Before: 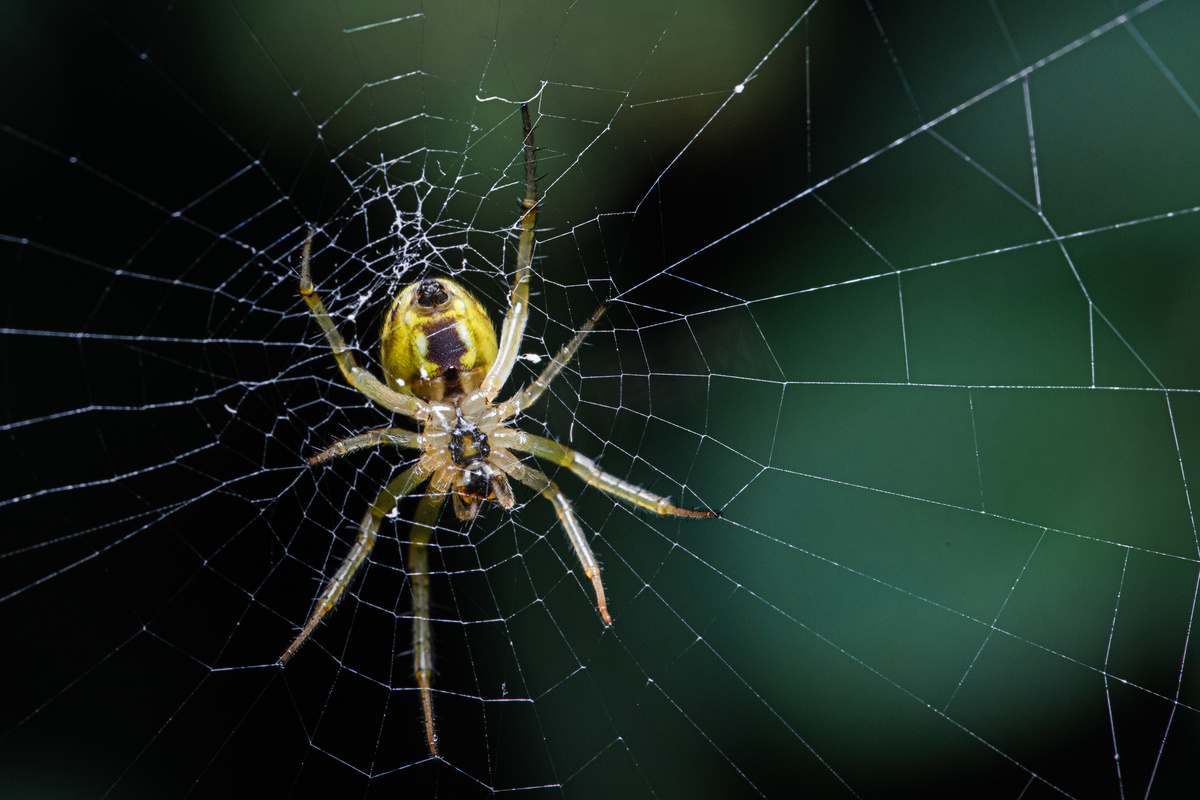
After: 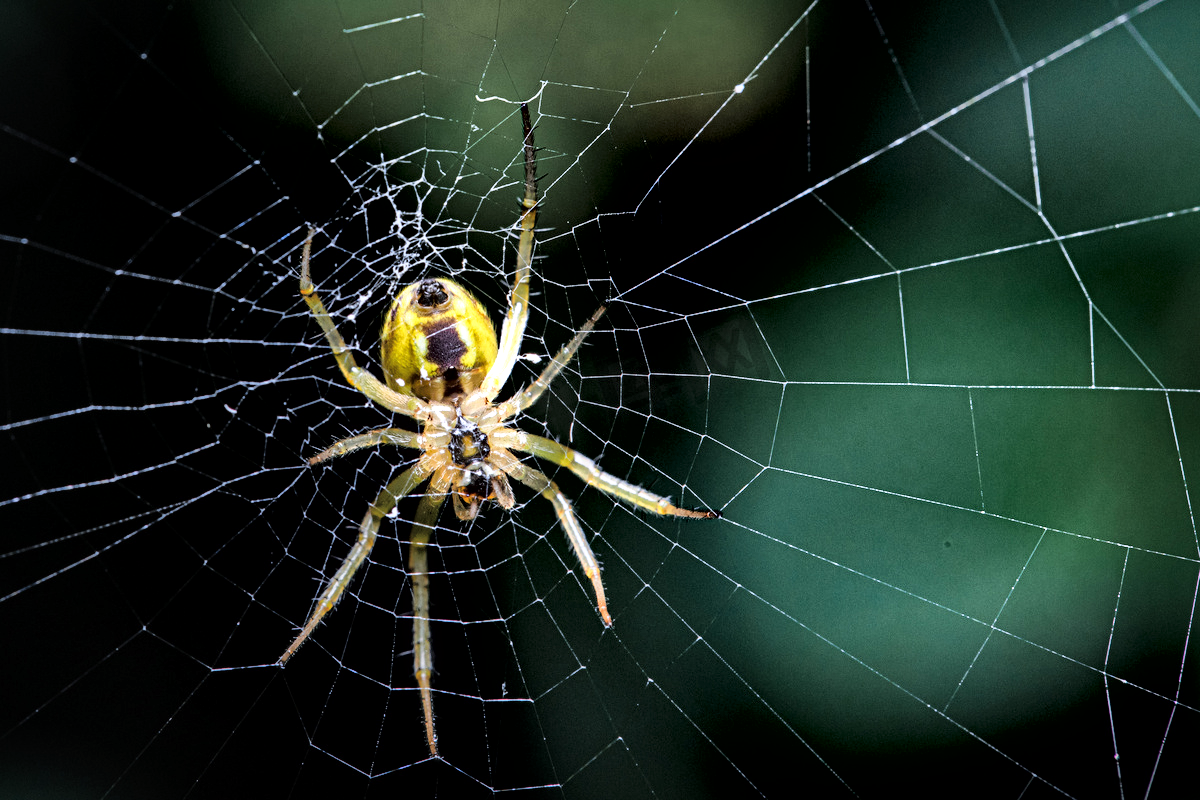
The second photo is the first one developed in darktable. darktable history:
haze removal: compatibility mode true, adaptive false
tone curve: curves: ch0 [(0, 0) (0.091, 0.075) (0.409, 0.457) (0.733, 0.82) (0.844, 0.908) (0.909, 0.942) (1, 0.973)]; ch1 [(0, 0) (0.437, 0.404) (0.5, 0.5) (0.529, 0.556) (0.58, 0.606) (0.616, 0.654) (1, 1)]; ch2 [(0, 0) (0.442, 0.415) (0.5, 0.5) (0.535, 0.557) (0.585, 0.62) (1, 1)], color space Lab, linked channels, preserve colors none
local contrast: mode bilateral grid, contrast 43, coarseness 70, detail 212%, midtone range 0.2
